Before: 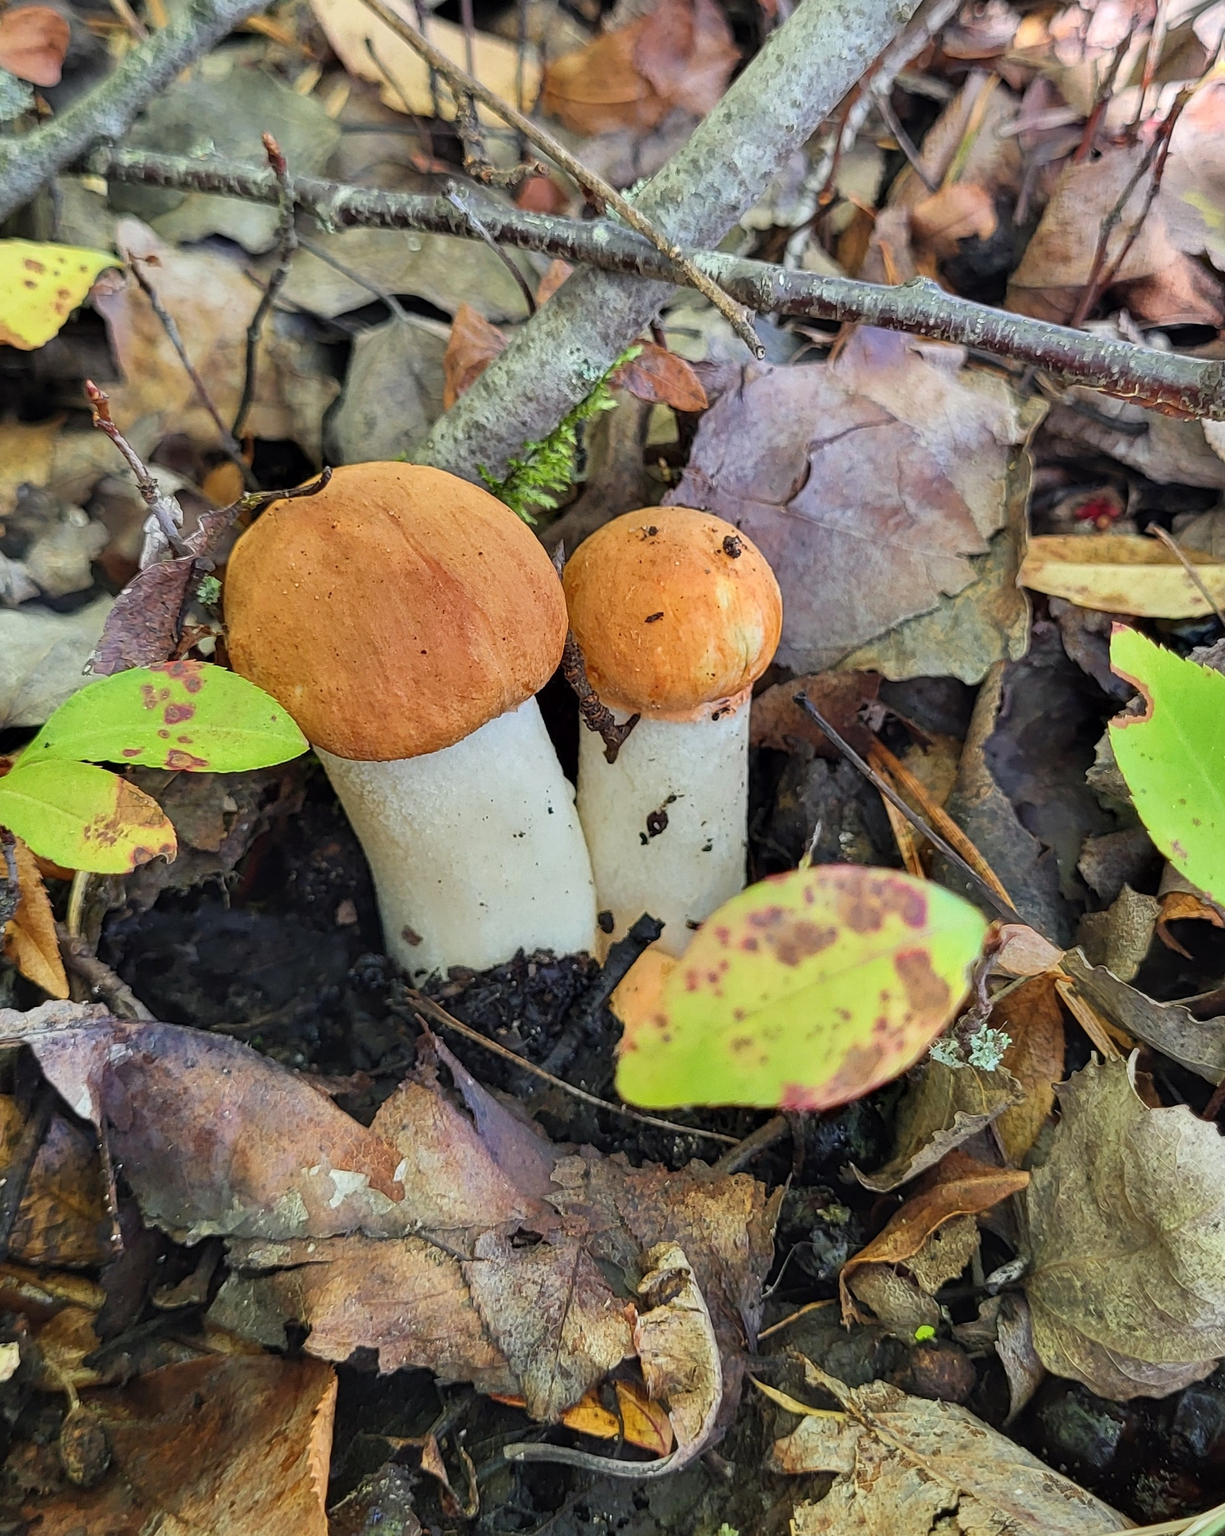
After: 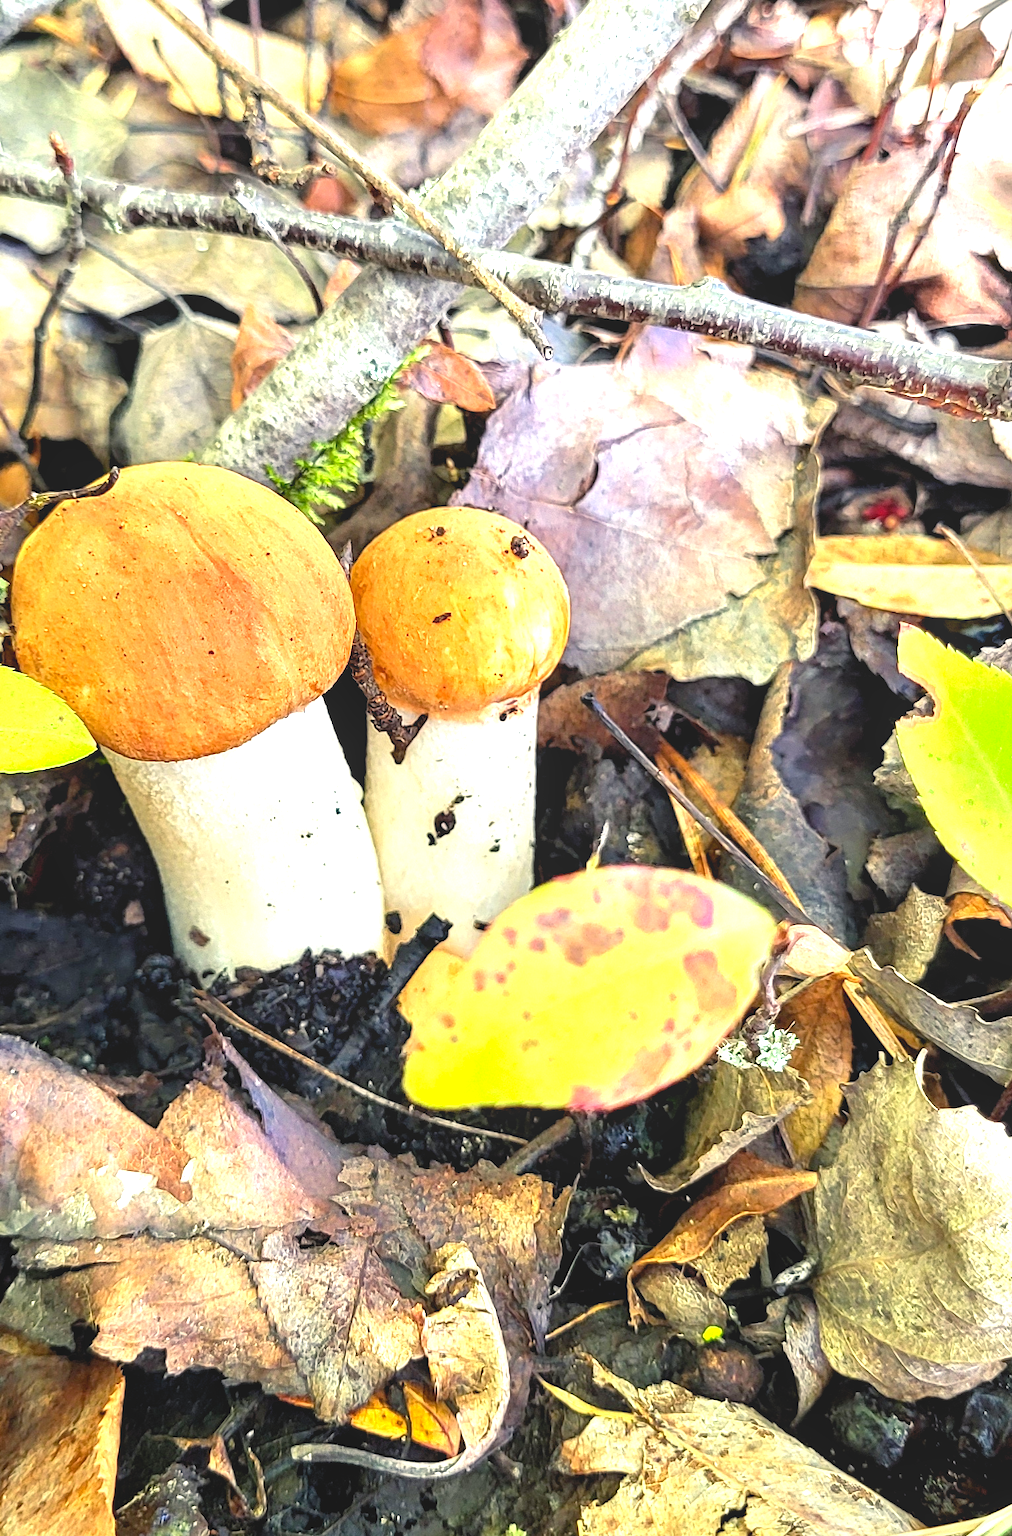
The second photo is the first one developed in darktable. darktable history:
exposure: black level correction 0.005, exposure 0.28 EV, compensate highlight preservation false
crop: left 17.402%, bottom 0.037%
local contrast: highlights 70%, shadows 66%, detail 83%, midtone range 0.327
levels: black 0.041%, levels [0.012, 0.367, 0.697]
color balance rgb: shadows lift › chroma 1.024%, shadows lift › hue 243.65°, highlights gain › chroma 3.03%, highlights gain › hue 77.3°, perceptual saturation grading › global saturation -0.141%
